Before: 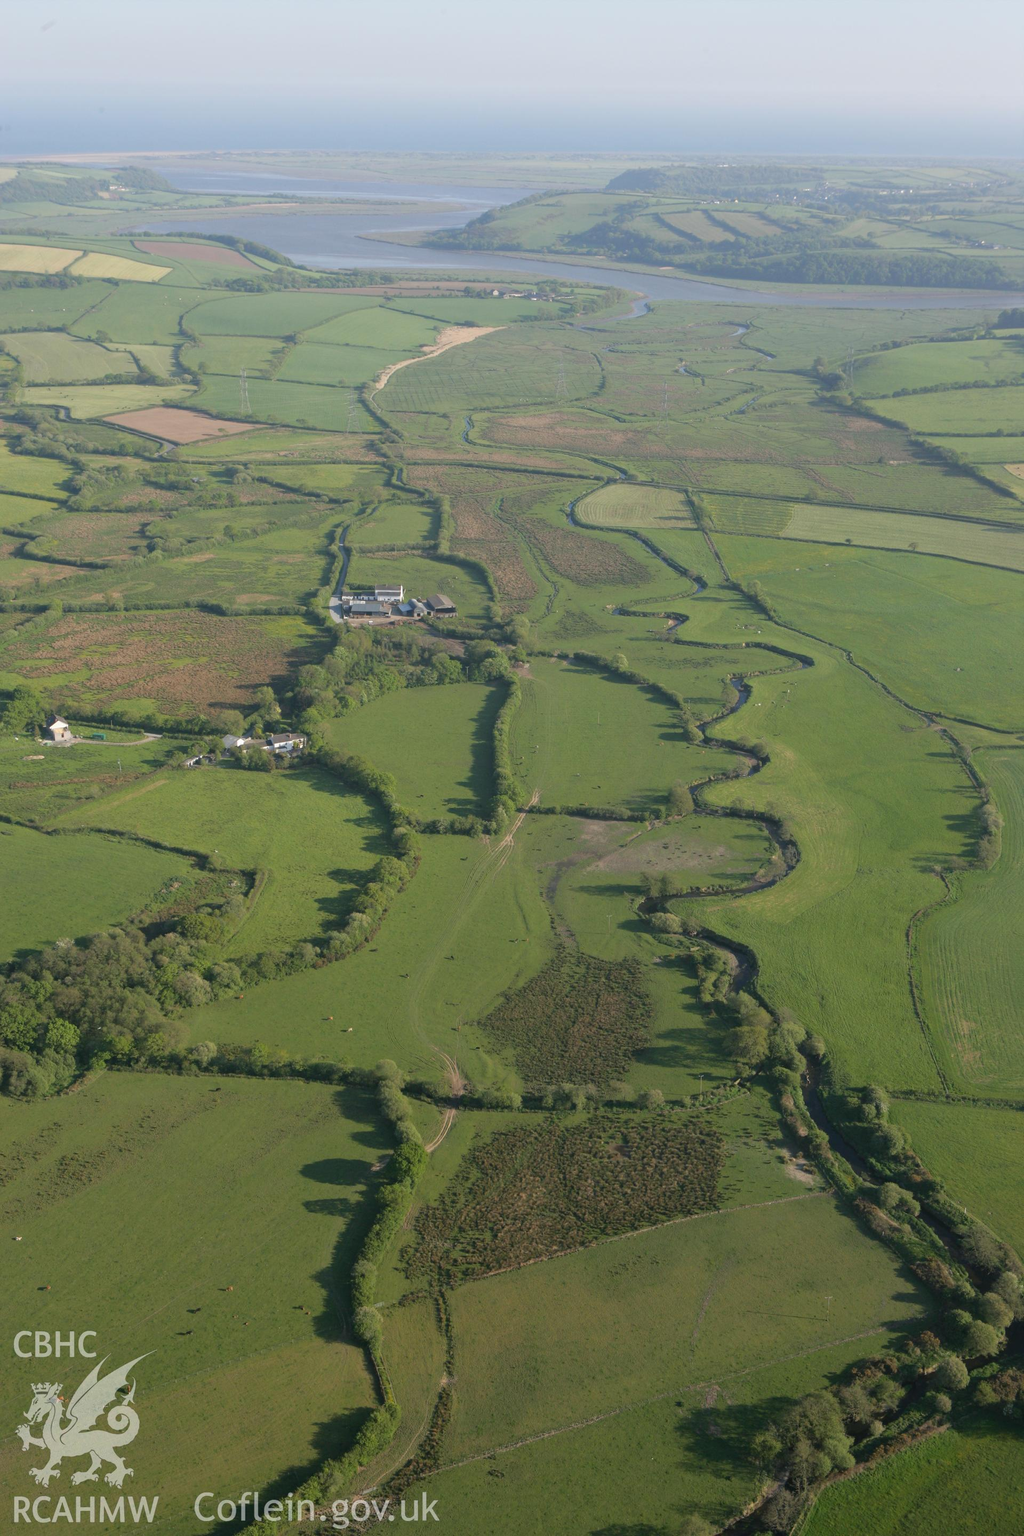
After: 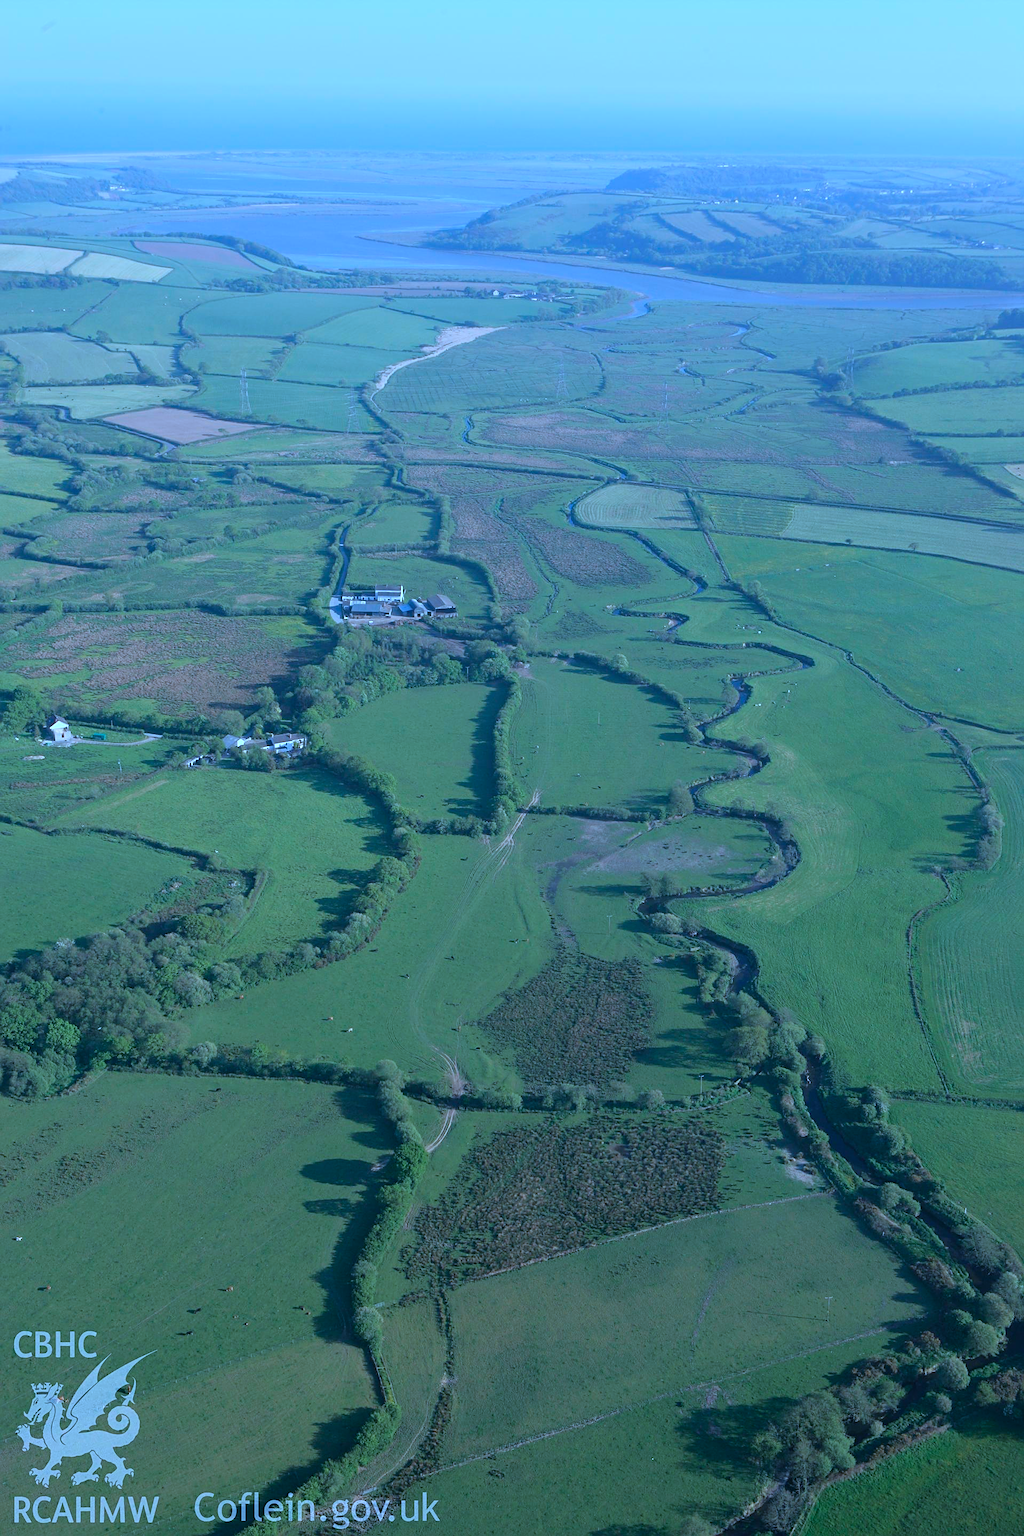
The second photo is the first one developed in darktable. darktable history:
color calibration: illuminant as shot in camera, x 0.442, y 0.411, temperature 2917.19 K
sharpen: on, module defaults
